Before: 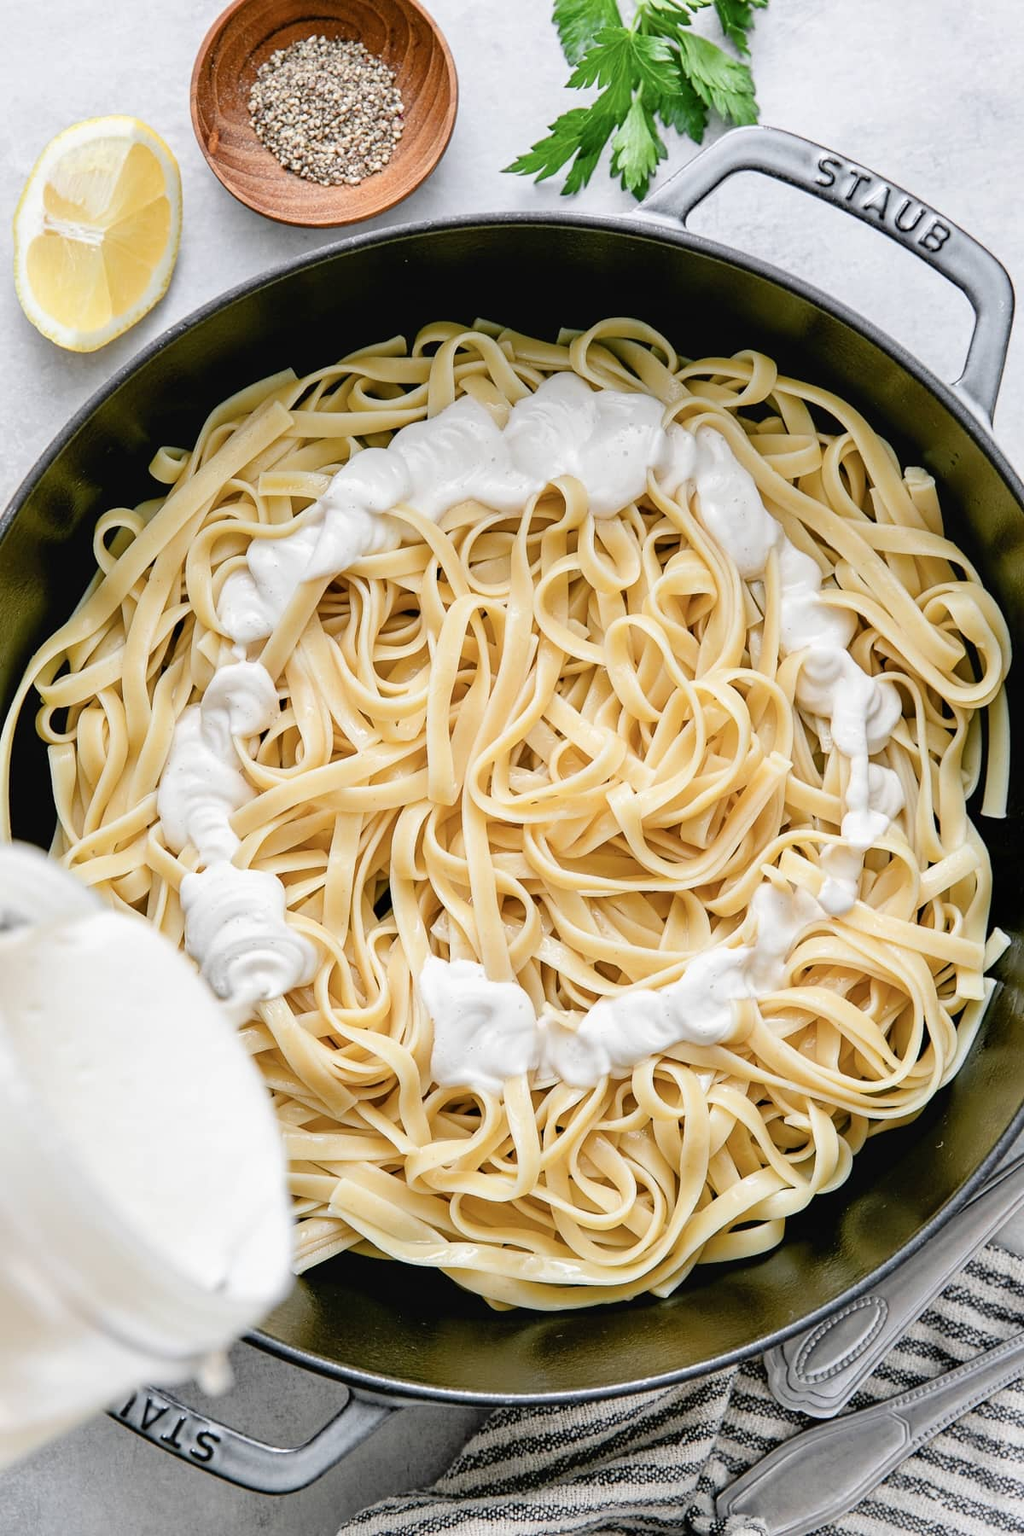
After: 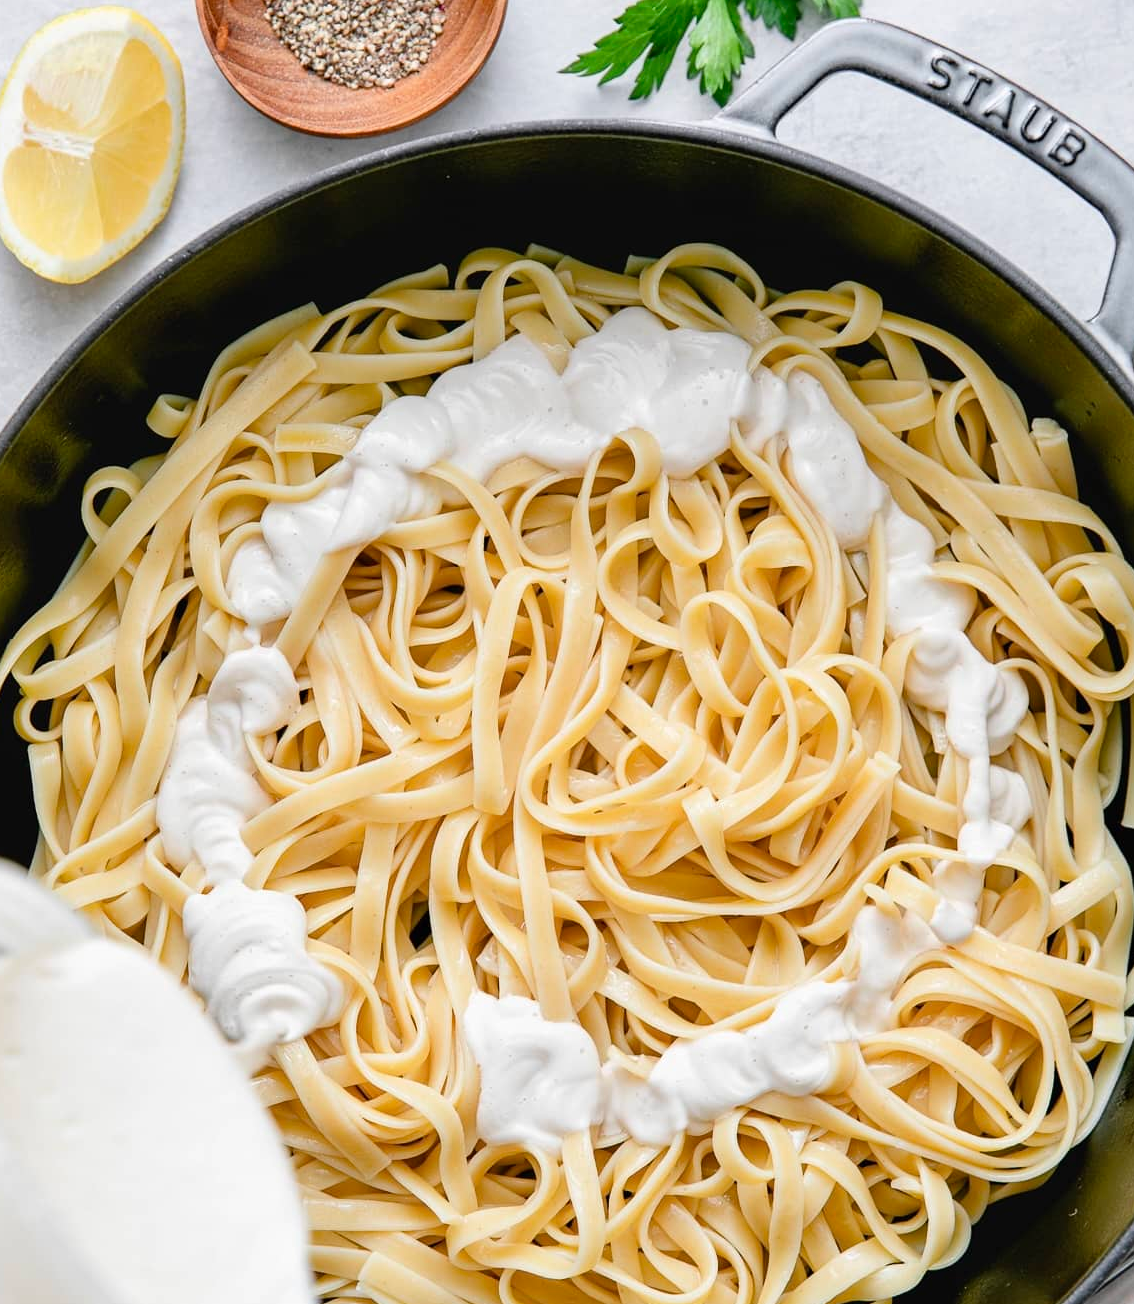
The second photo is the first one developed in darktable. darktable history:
crop: left 2.409%, top 7.197%, right 3.022%, bottom 20.347%
